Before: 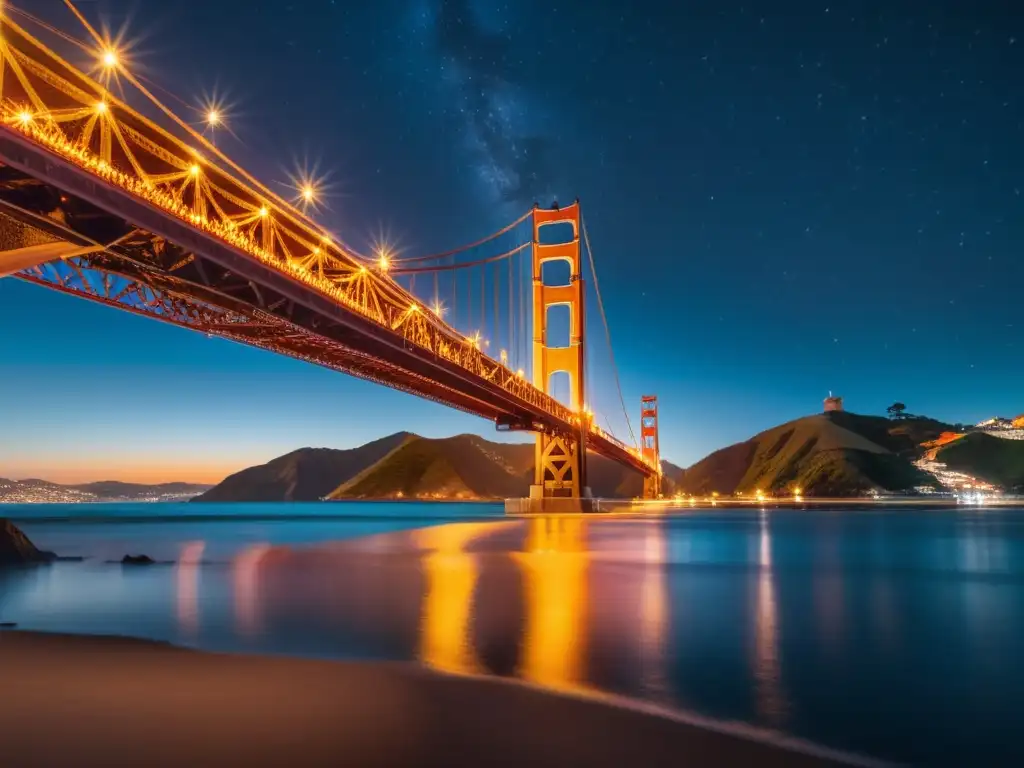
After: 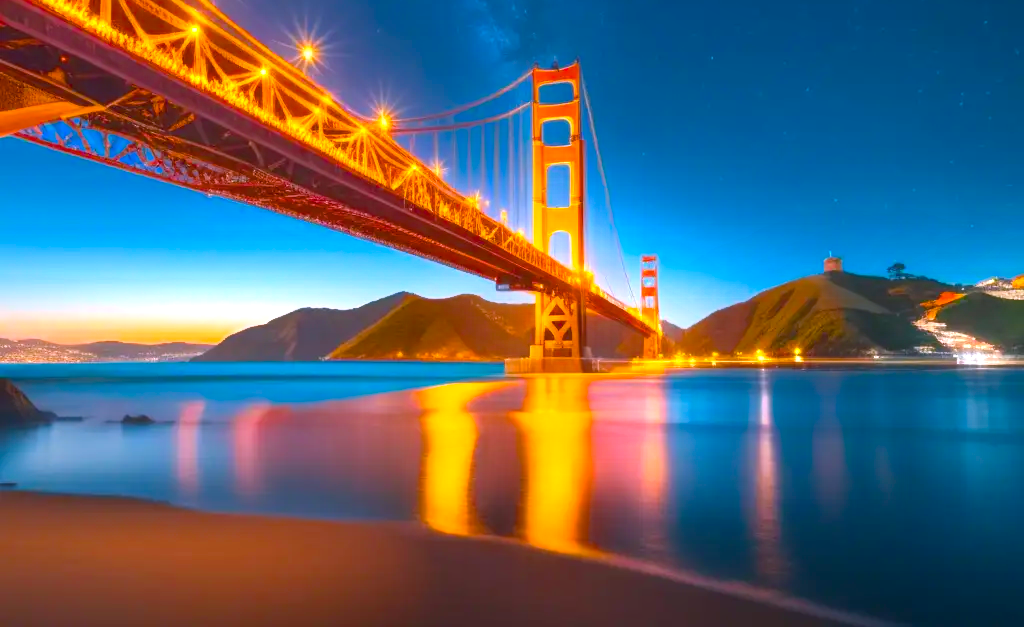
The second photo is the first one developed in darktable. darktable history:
color balance rgb: highlights gain › chroma 2.033%, highlights gain › hue 293.71°, linear chroma grading › global chroma 0.403%, perceptual saturation grading › global saturation 49.076%, global vibrance 9.376%
crop and rotate: top 18.27%
exposure: black level correction 0, exposure 1 EV, compensate highlight preservation false
contrast equalizer: y [[0.6 ×6], [0.55 ×6], [0 ×6], [0 ×6], [0 ×6]], mix -0.995
